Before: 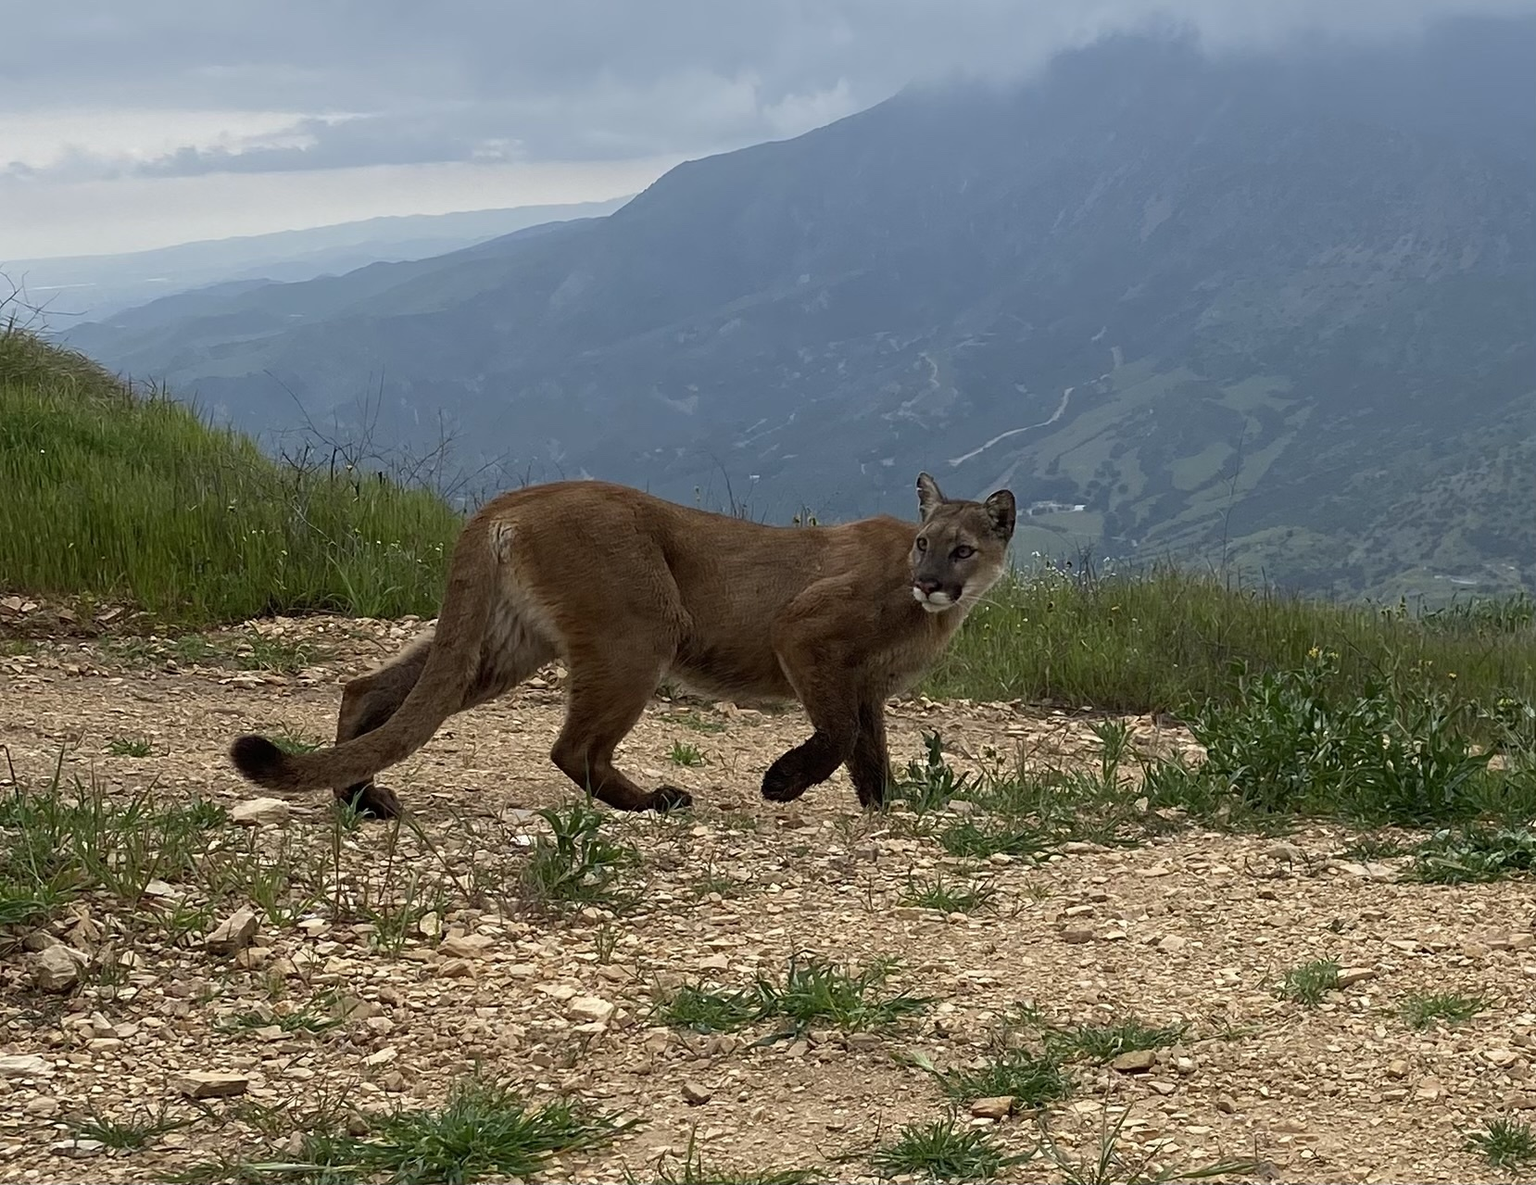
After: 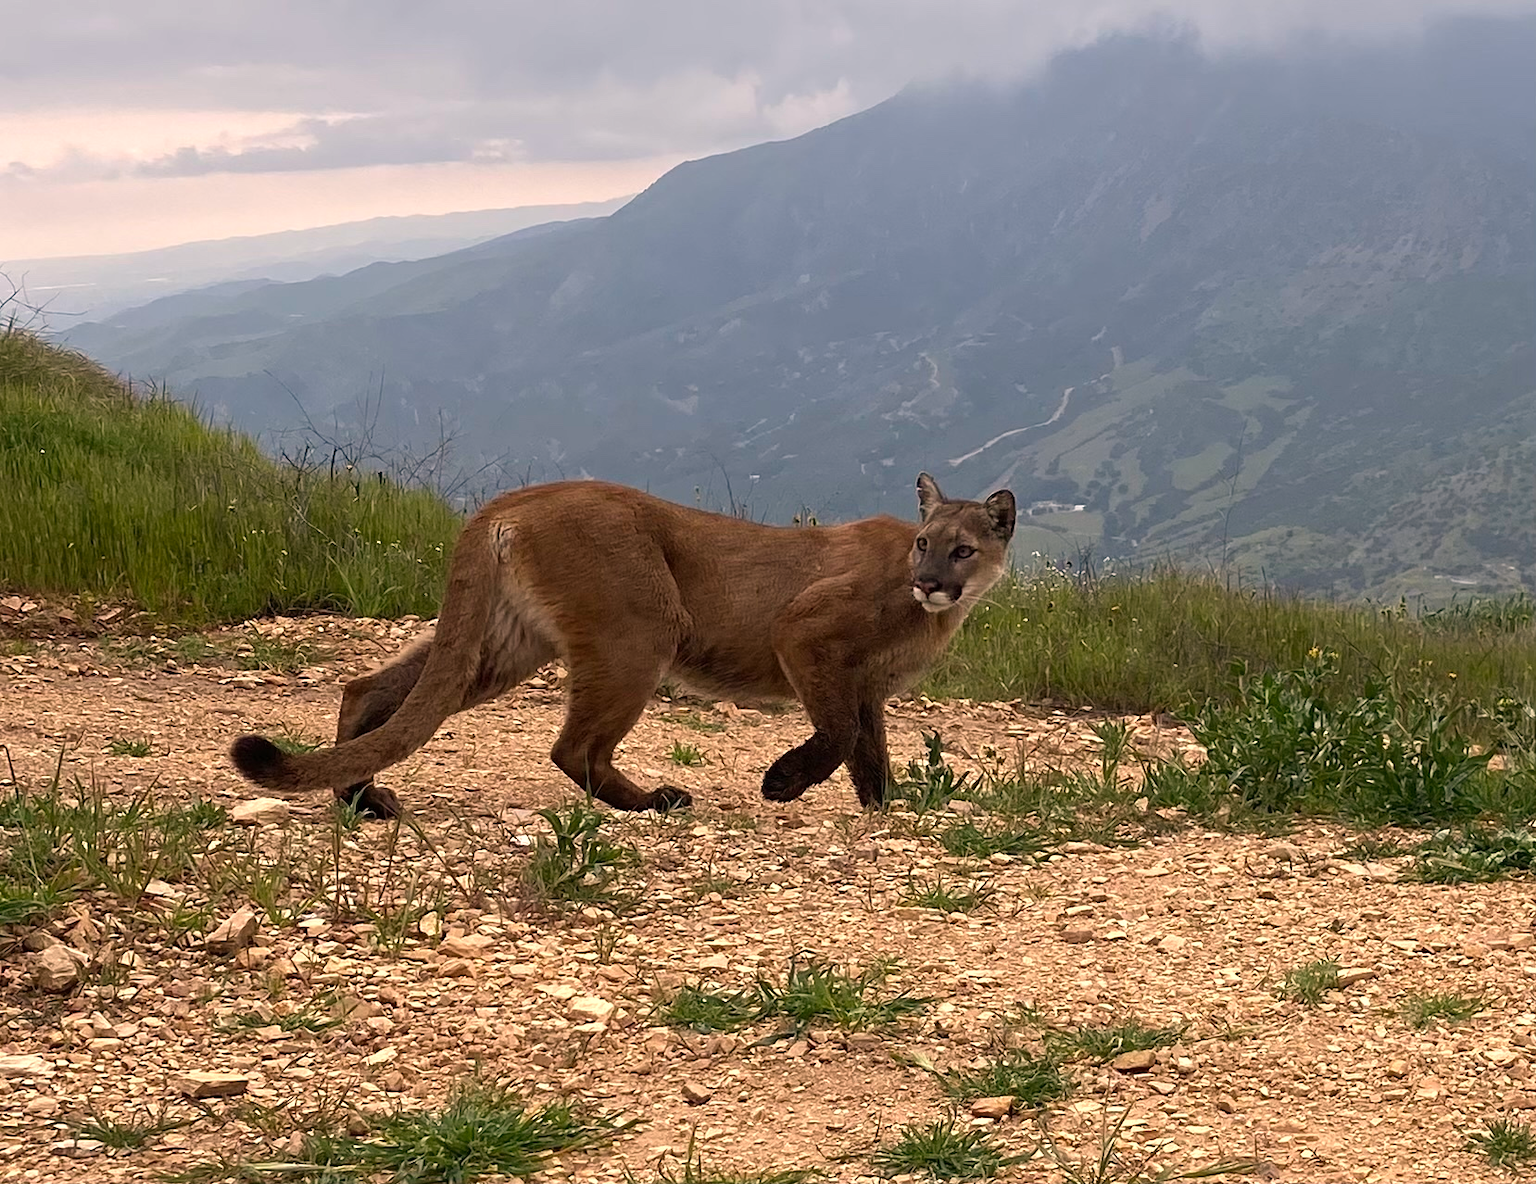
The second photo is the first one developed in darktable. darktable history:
white balance: red 1.127, blue 0.943
exposure: exposure 0.29 EV, compensate highlight preservation false
